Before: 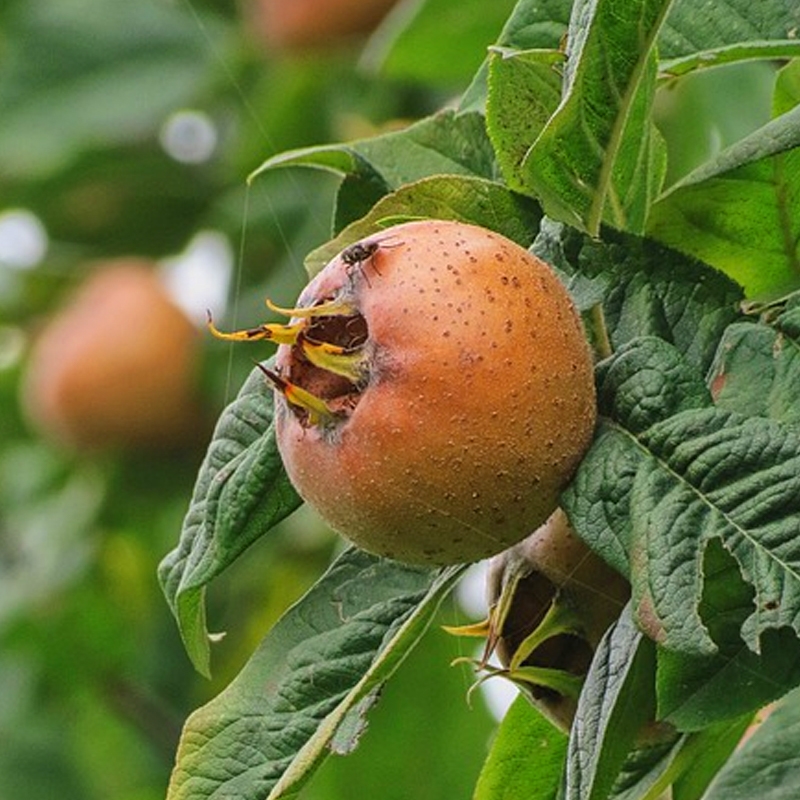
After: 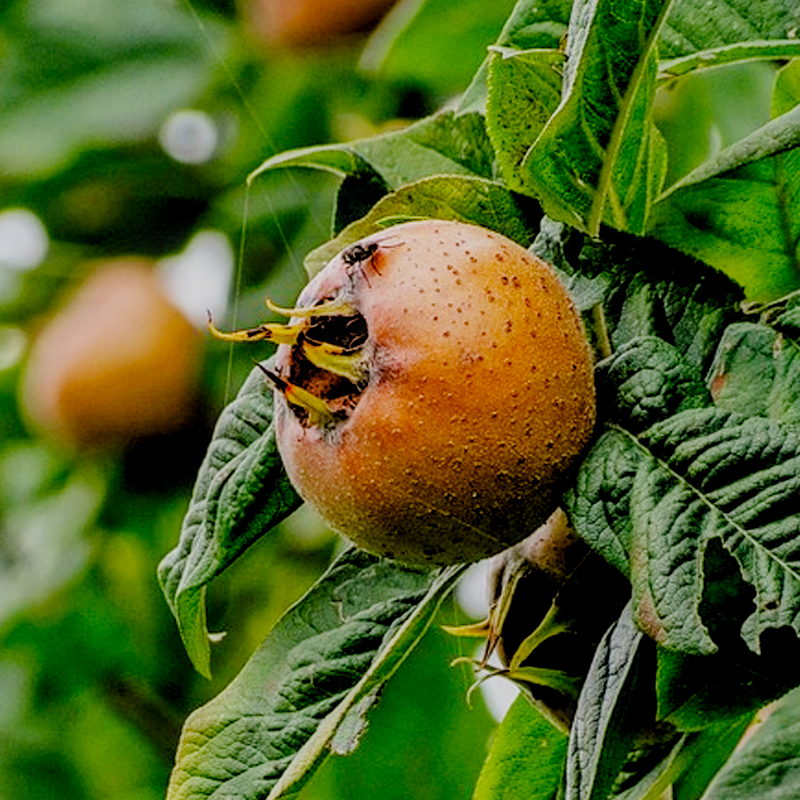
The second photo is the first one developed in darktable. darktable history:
filmic rgb: black relative exposure -2.85 EV, white relative exposure 4.56 EV, hardness 1.77, contrast 1.25, preserve chrominance no, color science v5 (2021)
local contrast: on, module defaults
